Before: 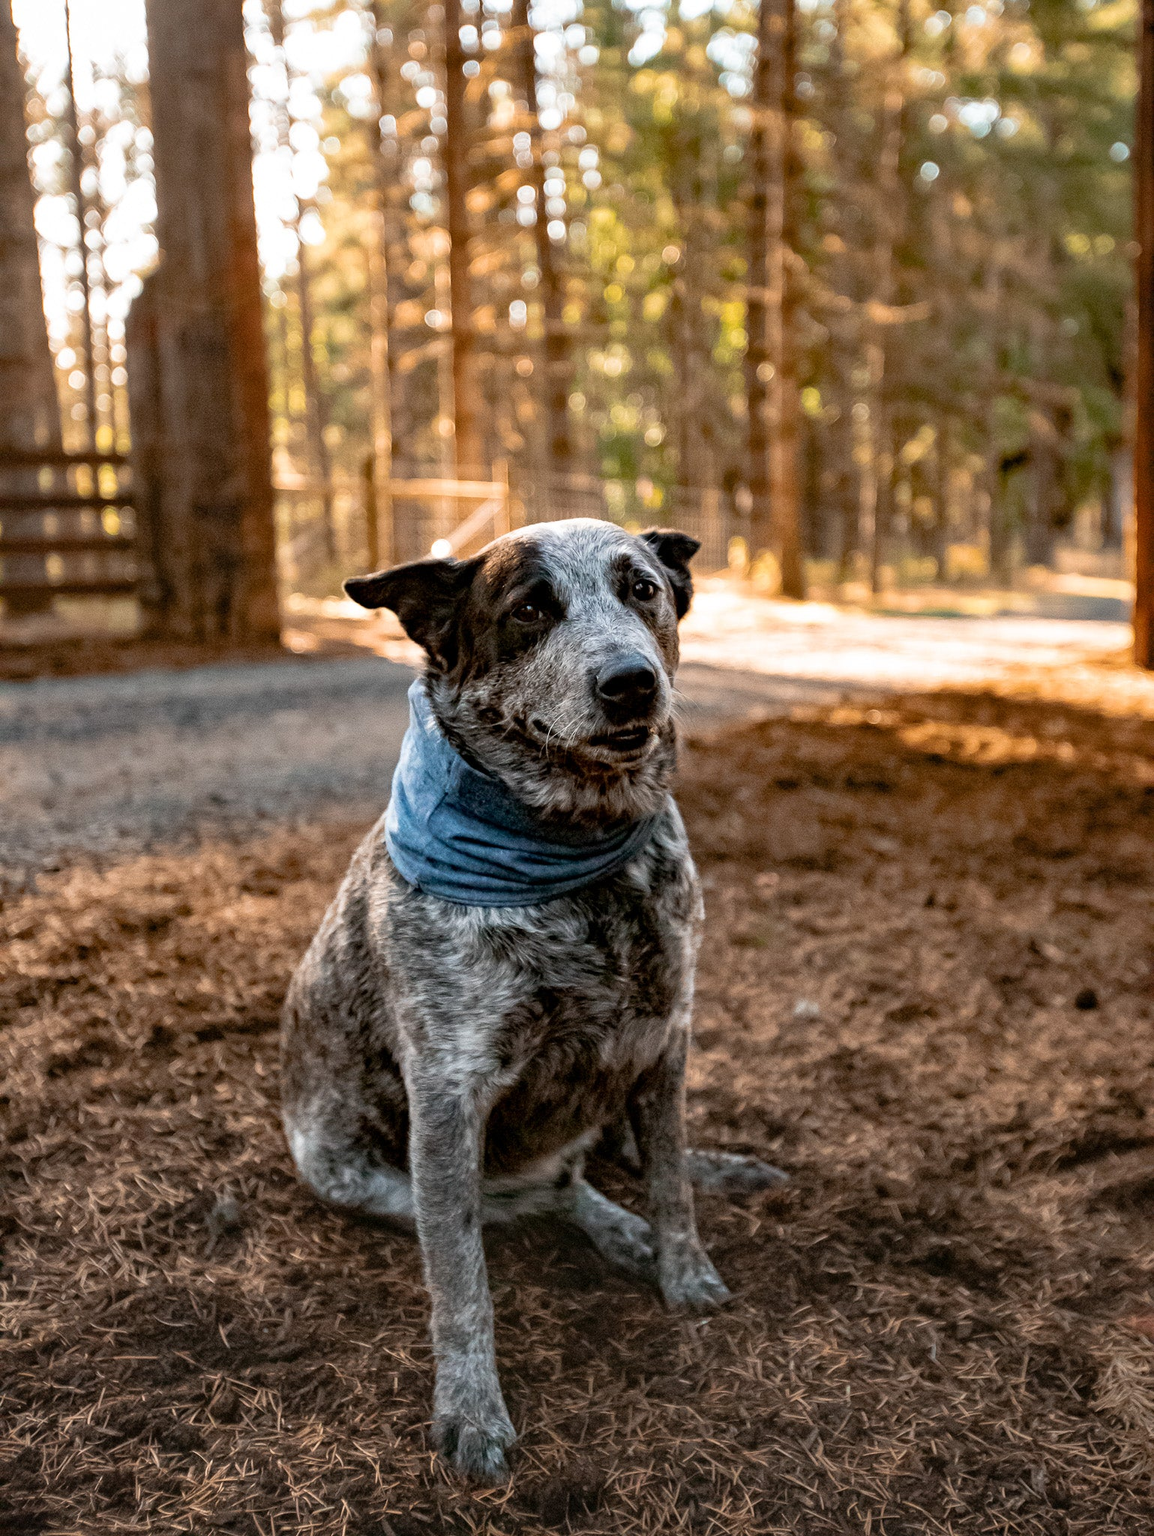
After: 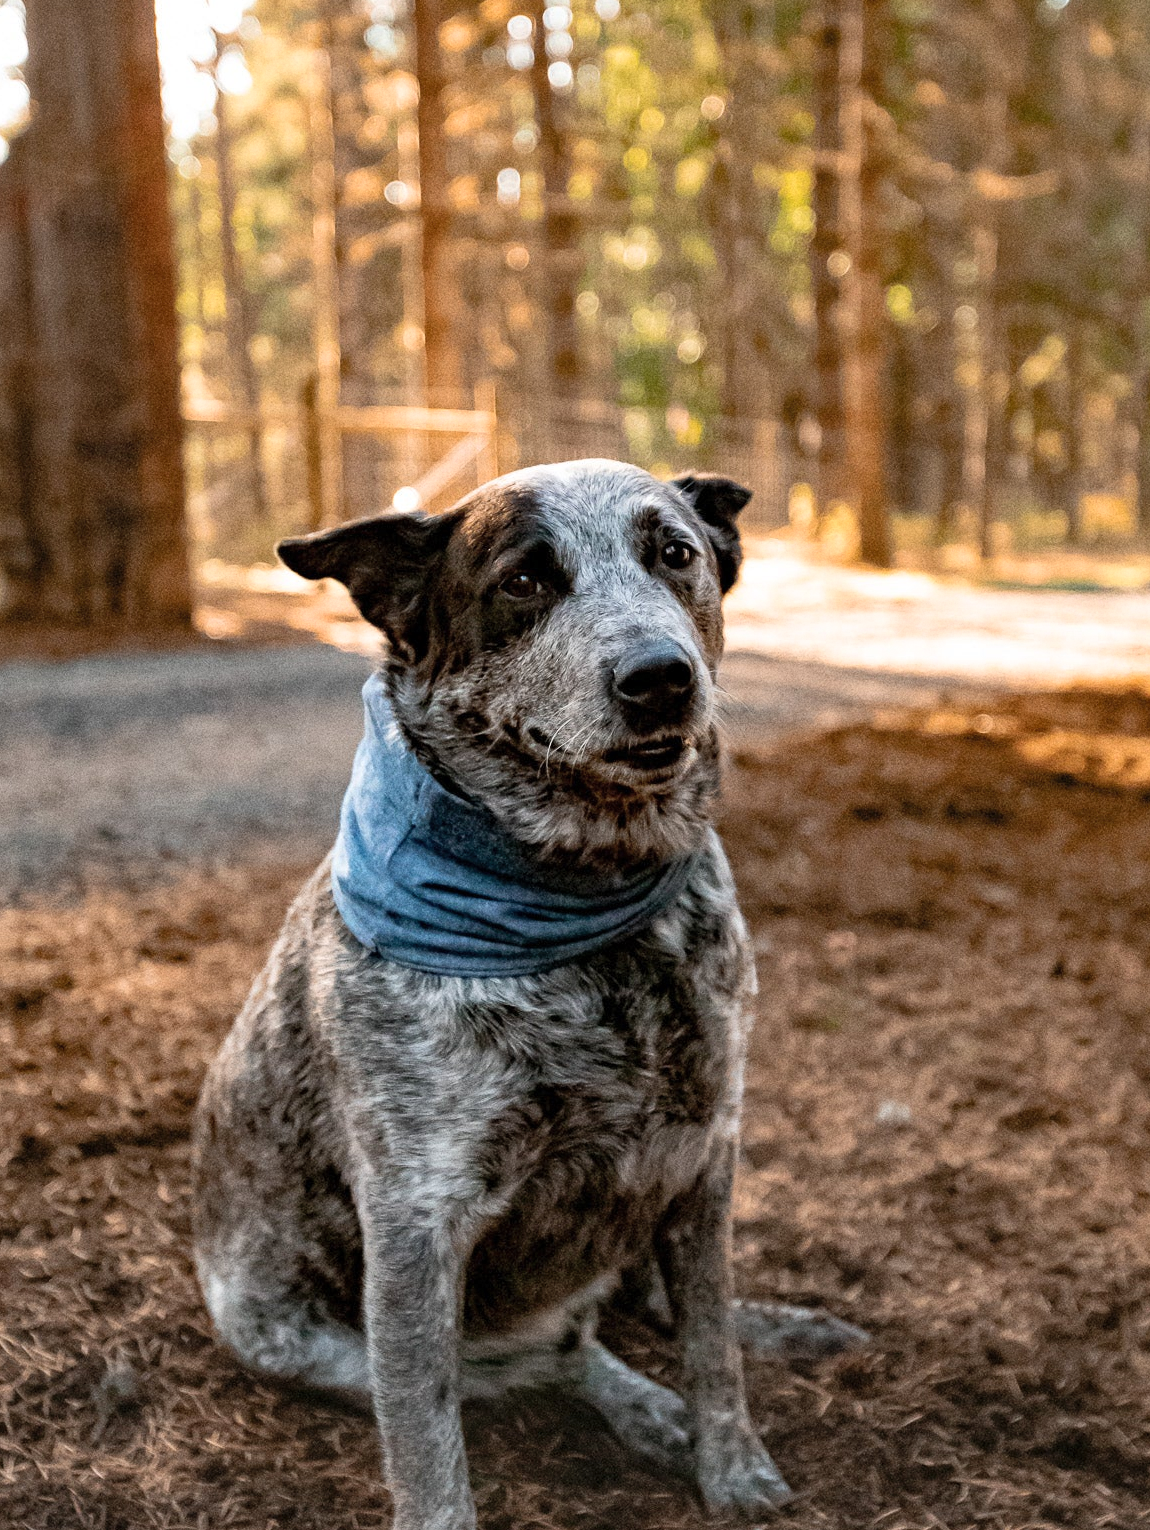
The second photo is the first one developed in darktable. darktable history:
contrast brightness saturation: contrast 0.05, brightness 0.06, saturation 0.01
crop and rotate: left 11.831%, top 11.346%, right 13.429%, bottom 13.899%
grain: coarseness 22.88 ISO
